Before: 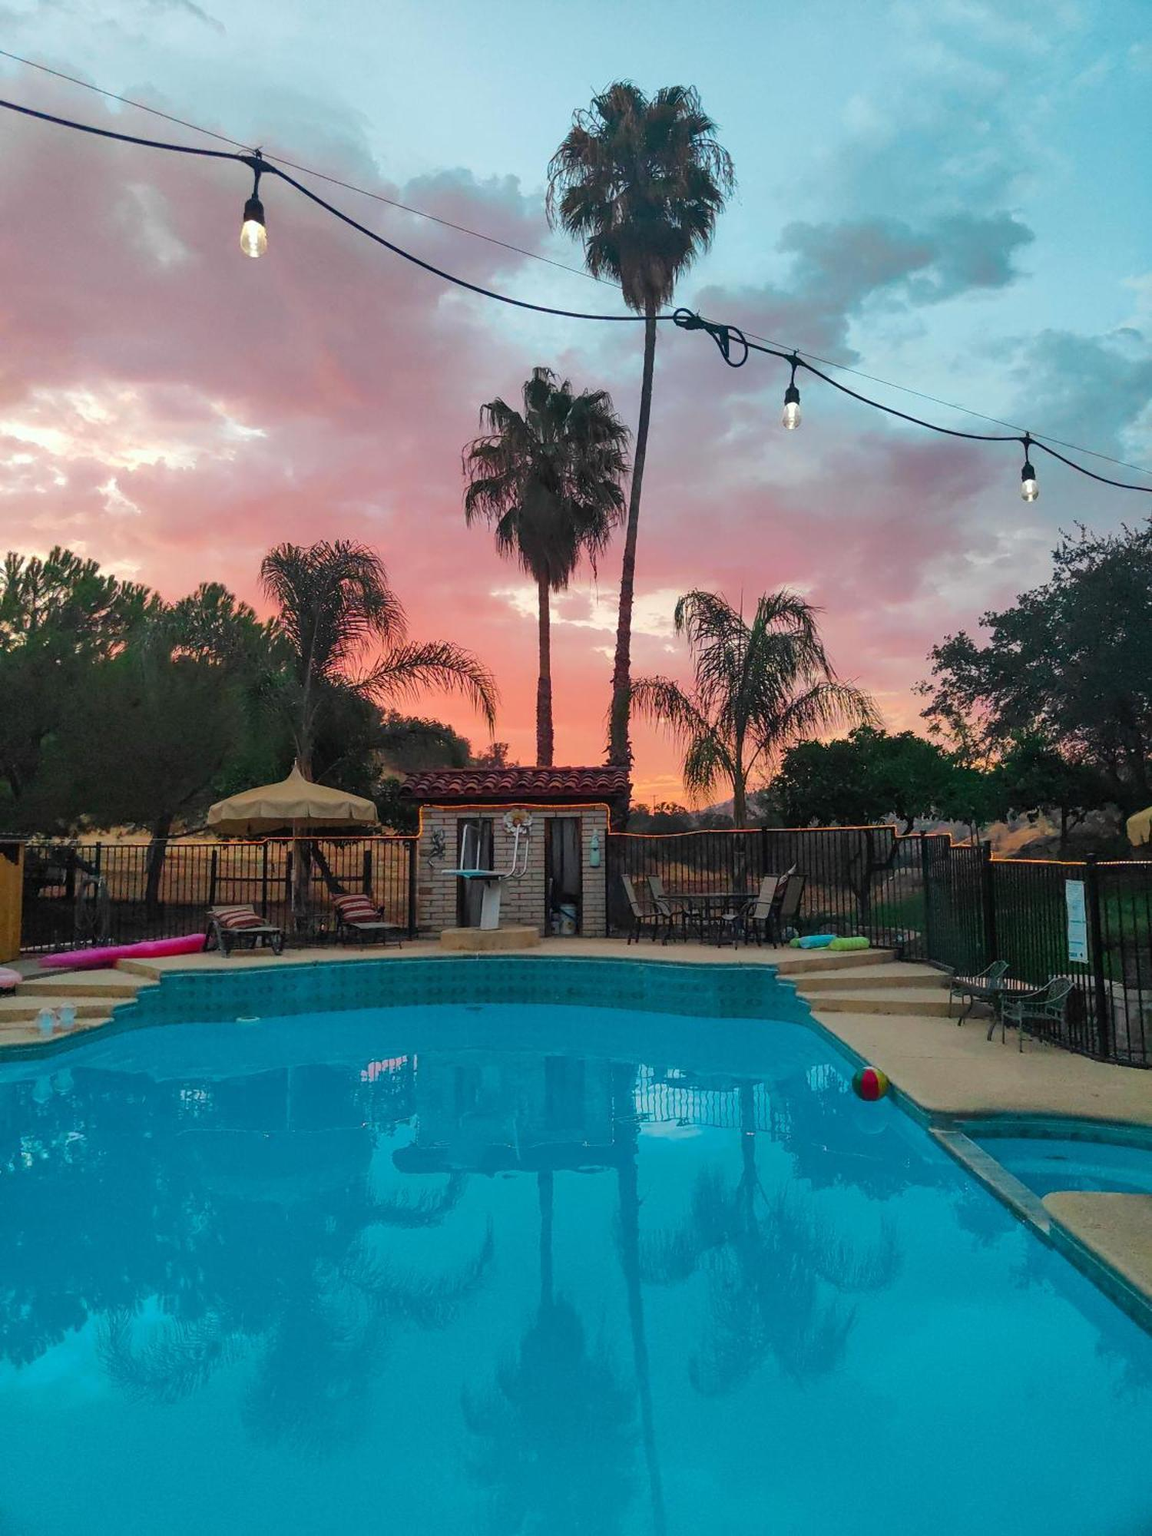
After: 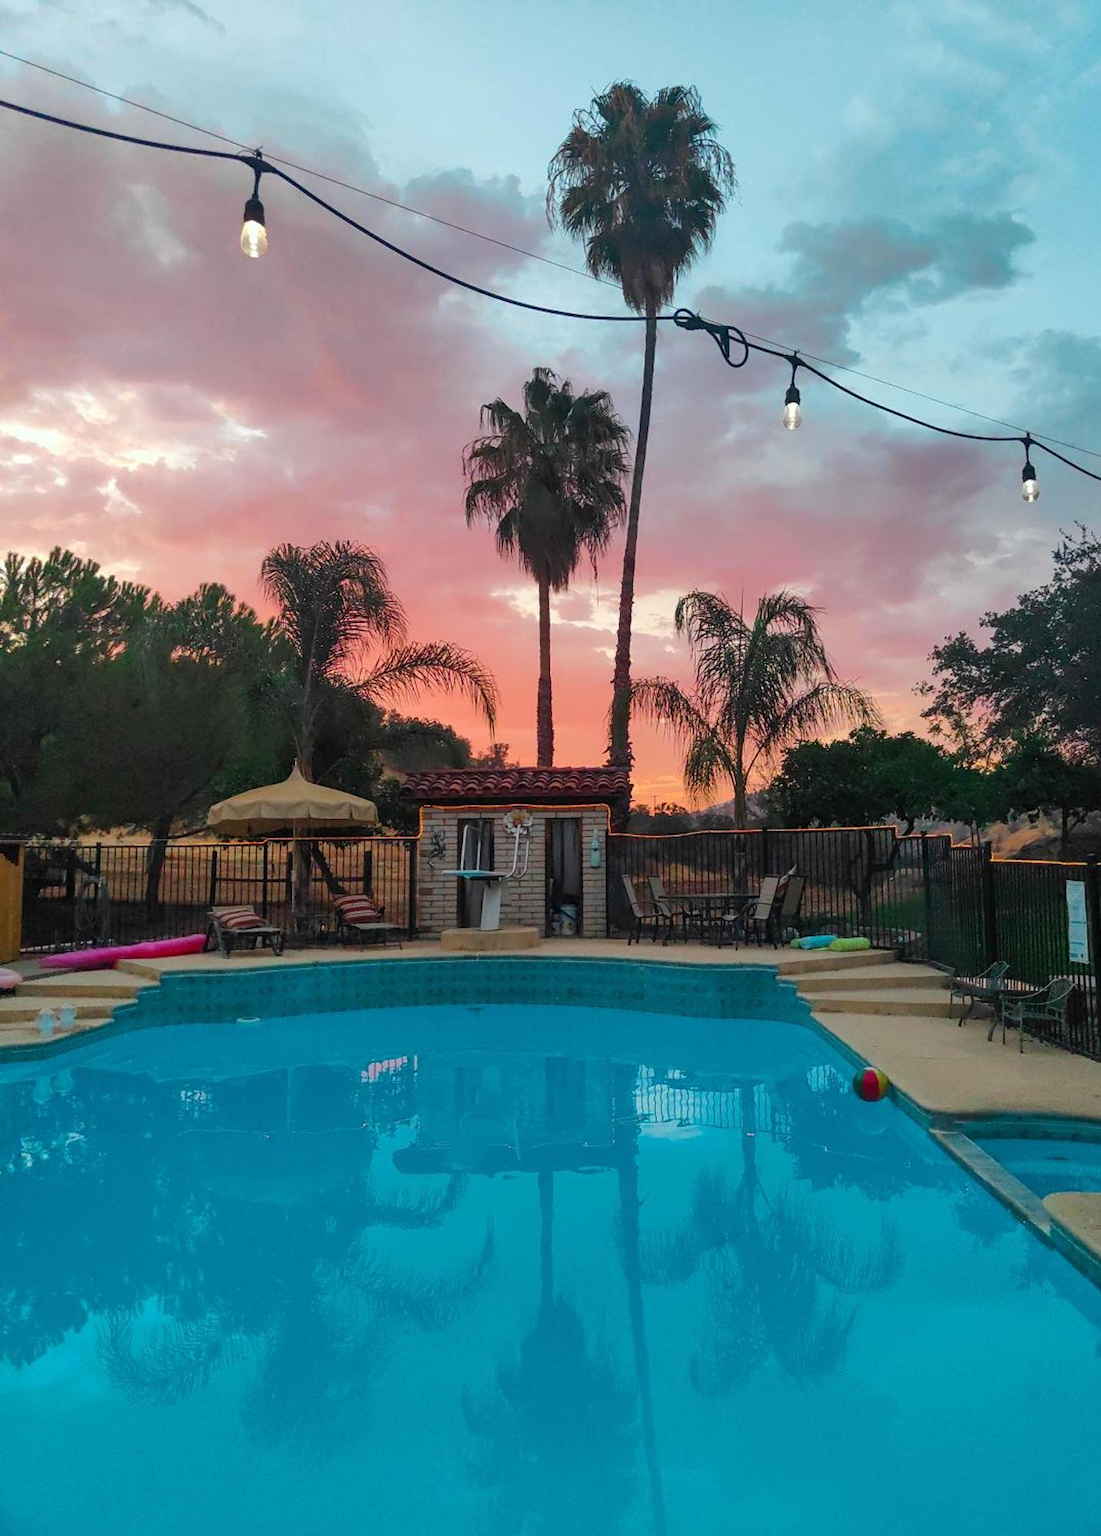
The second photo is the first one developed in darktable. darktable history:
crop: right 4.444%, bottom 0.018%
